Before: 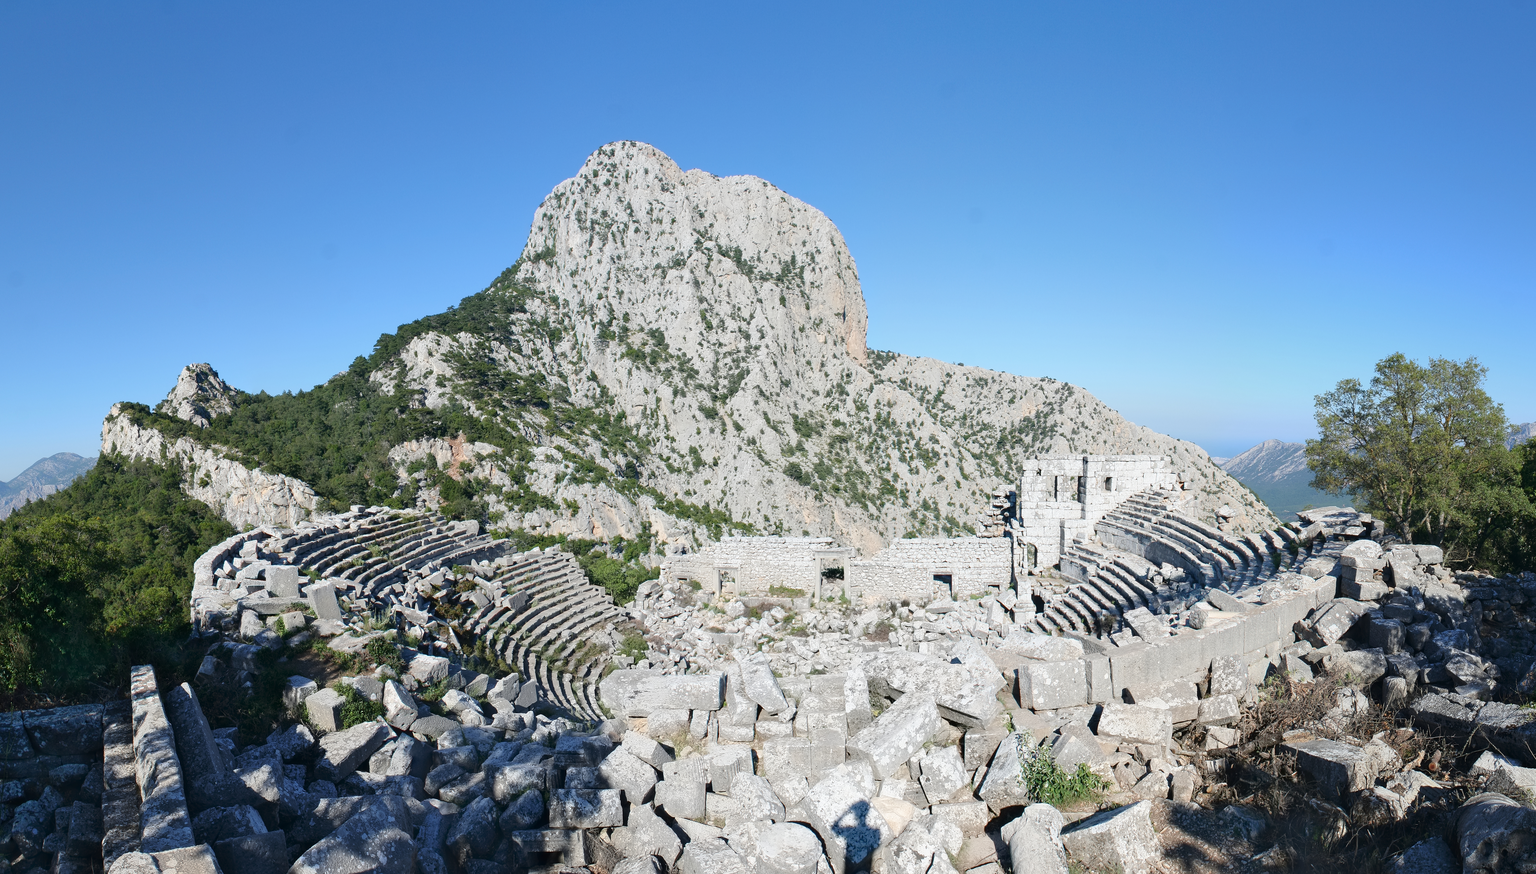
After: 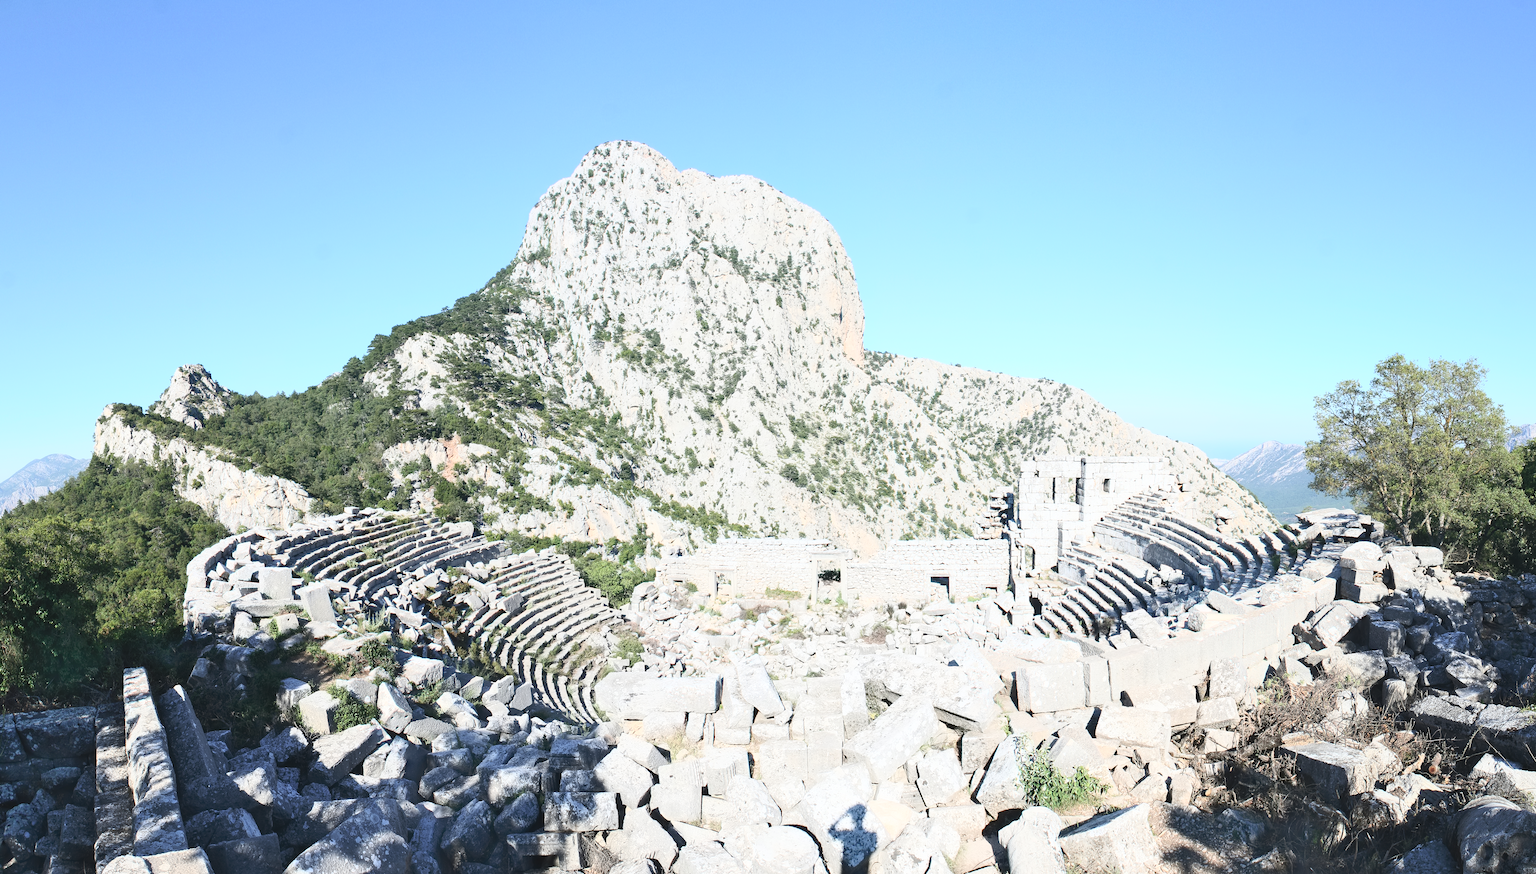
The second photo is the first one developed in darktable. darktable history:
crop and rotate: left 0.566%, top 0.189%, bottom 0.275%
contrast brightness saturation: contrast 0.378, brightness 0.527
